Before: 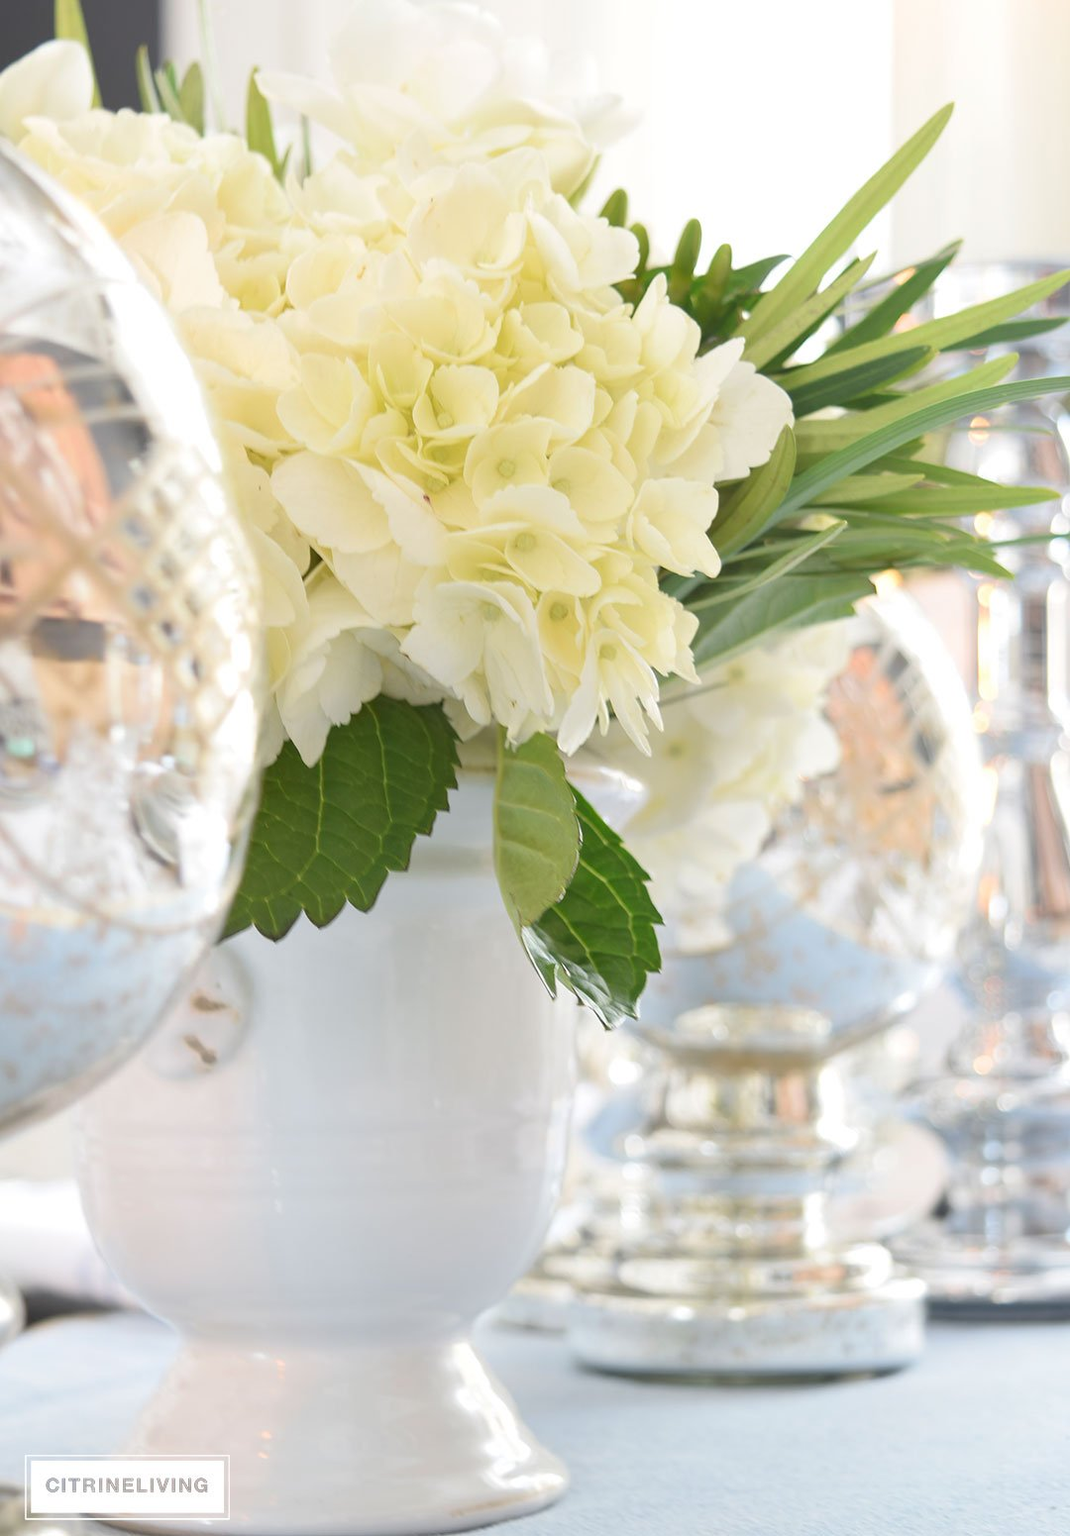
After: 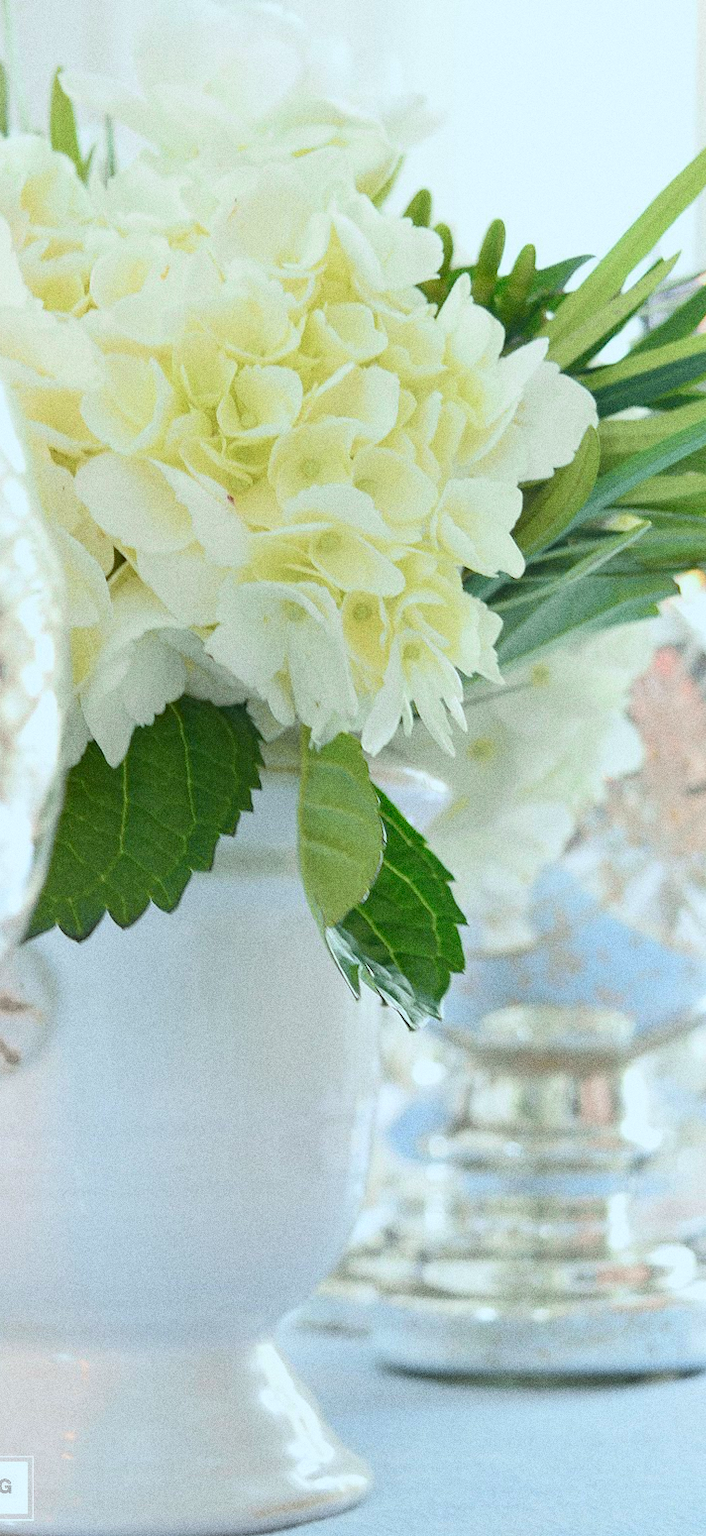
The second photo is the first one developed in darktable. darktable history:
grain: coarseness 0.09 ISO, strength 40%
crop and rotate: left 18.442%, right 15.508%
tone curve: curves: ch0 [(0, 0) (0.068, 0.031) (0.183, 0.13) (0.341, 0.319) (0.547, 0.545) (0.828, 0.817) (1, 0.968)]; ch1 [(0, 0) (0.23, 0.166) (0.34, 0.308) (0.371, 0.337) (0.429, 0.408) (0.477, 0.466) (0.499, 0.5) (0.529, 0.528) (0.559, 0.578) (0.743, 0.798) (1, 1)]; ch2 [(0, 0) (0.431, 0.419) (0.495, 0.502) (0.524, 0.525) (0.568, 0.543) (0.6, 0.597) (0.634, 0.644) (0.728, 0.722) (1, 1)], color space Lab, independent channels, preserve colors none
white balance: red 0.925, blue 1.046
